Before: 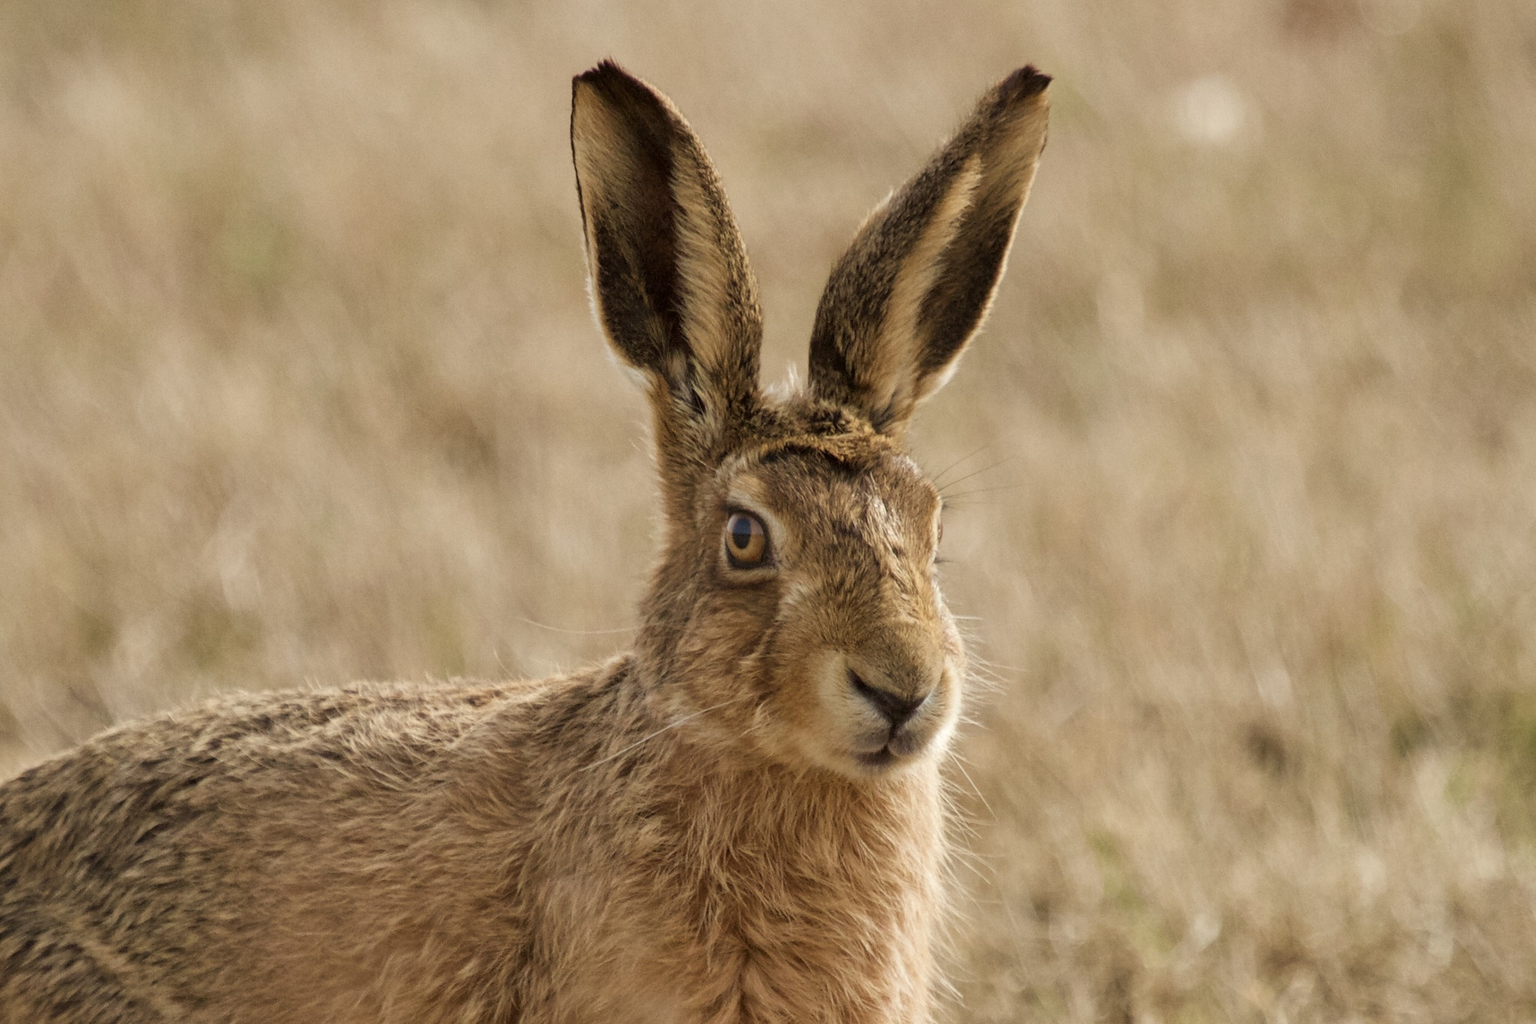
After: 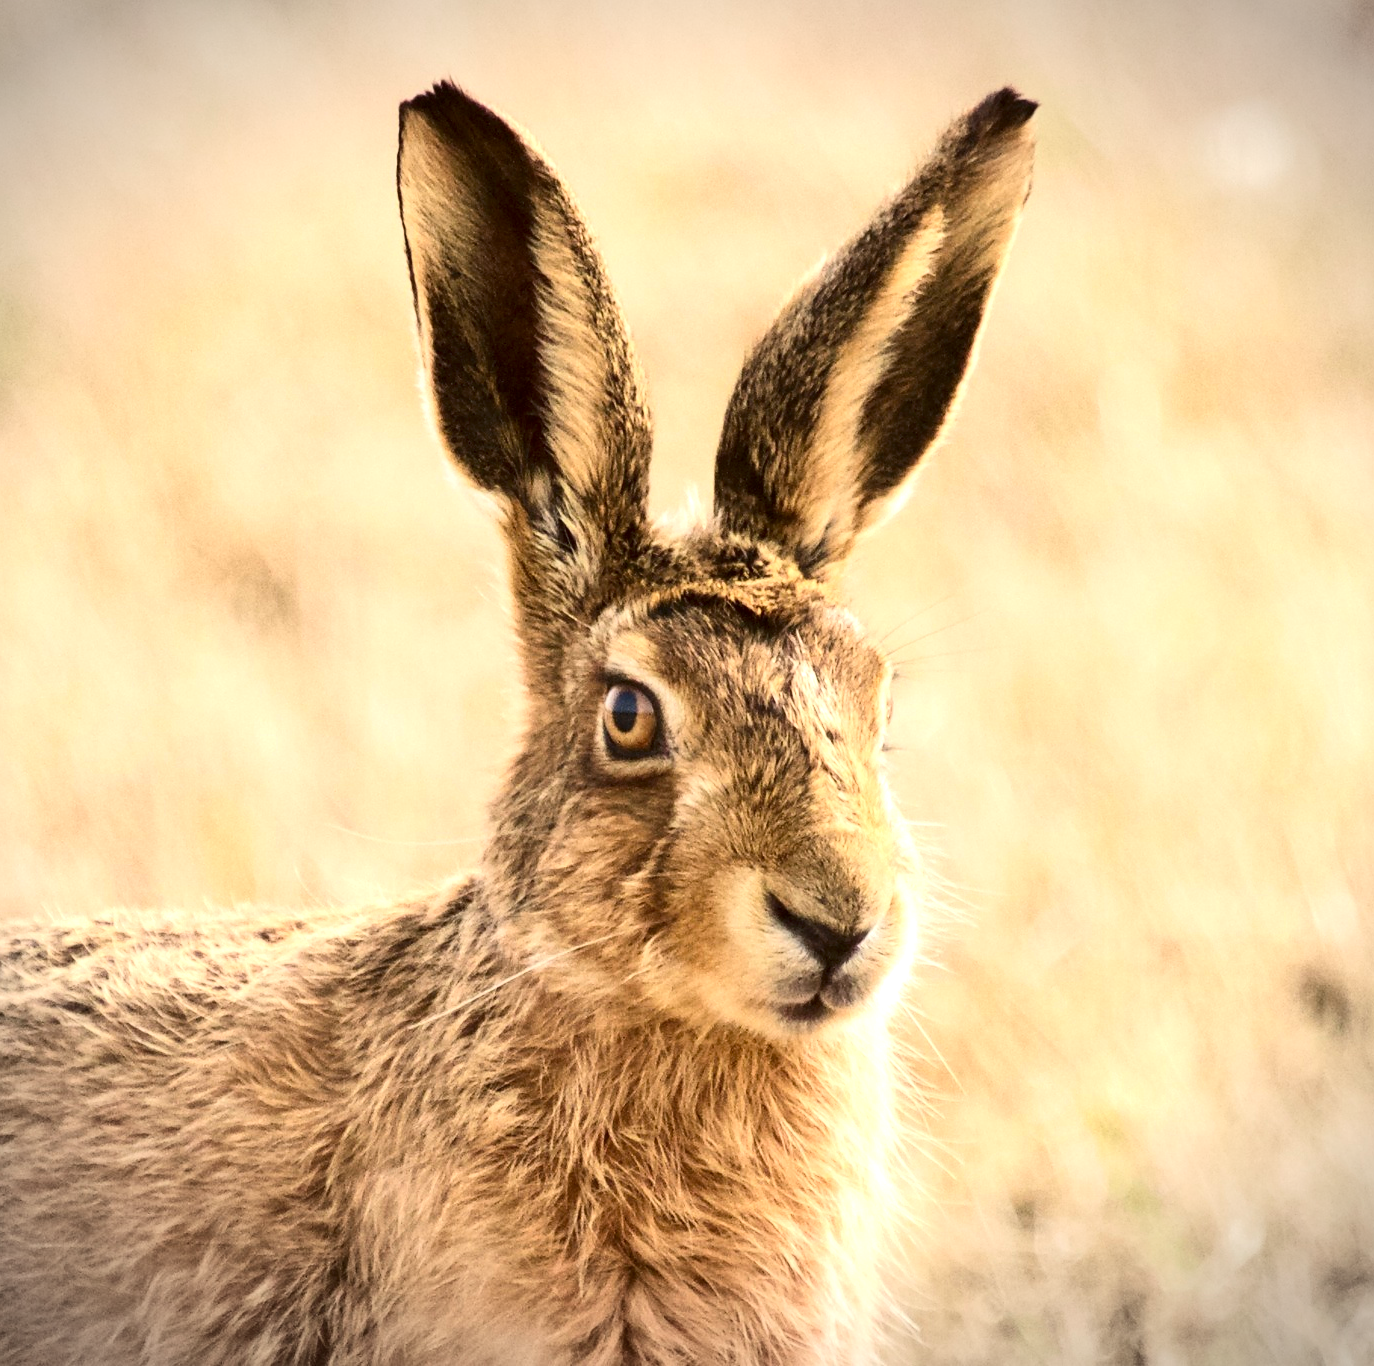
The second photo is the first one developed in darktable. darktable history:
vignetting: fall-off start 97.13%, width/height ratio 1.184, unbound false
contrast brightness saturation: contrast 0.291
exposure: black level correction 0, exposure 1.1 EV, compensate highlight preservation false
crop and rotate: left 17.777%, right 15.097%
